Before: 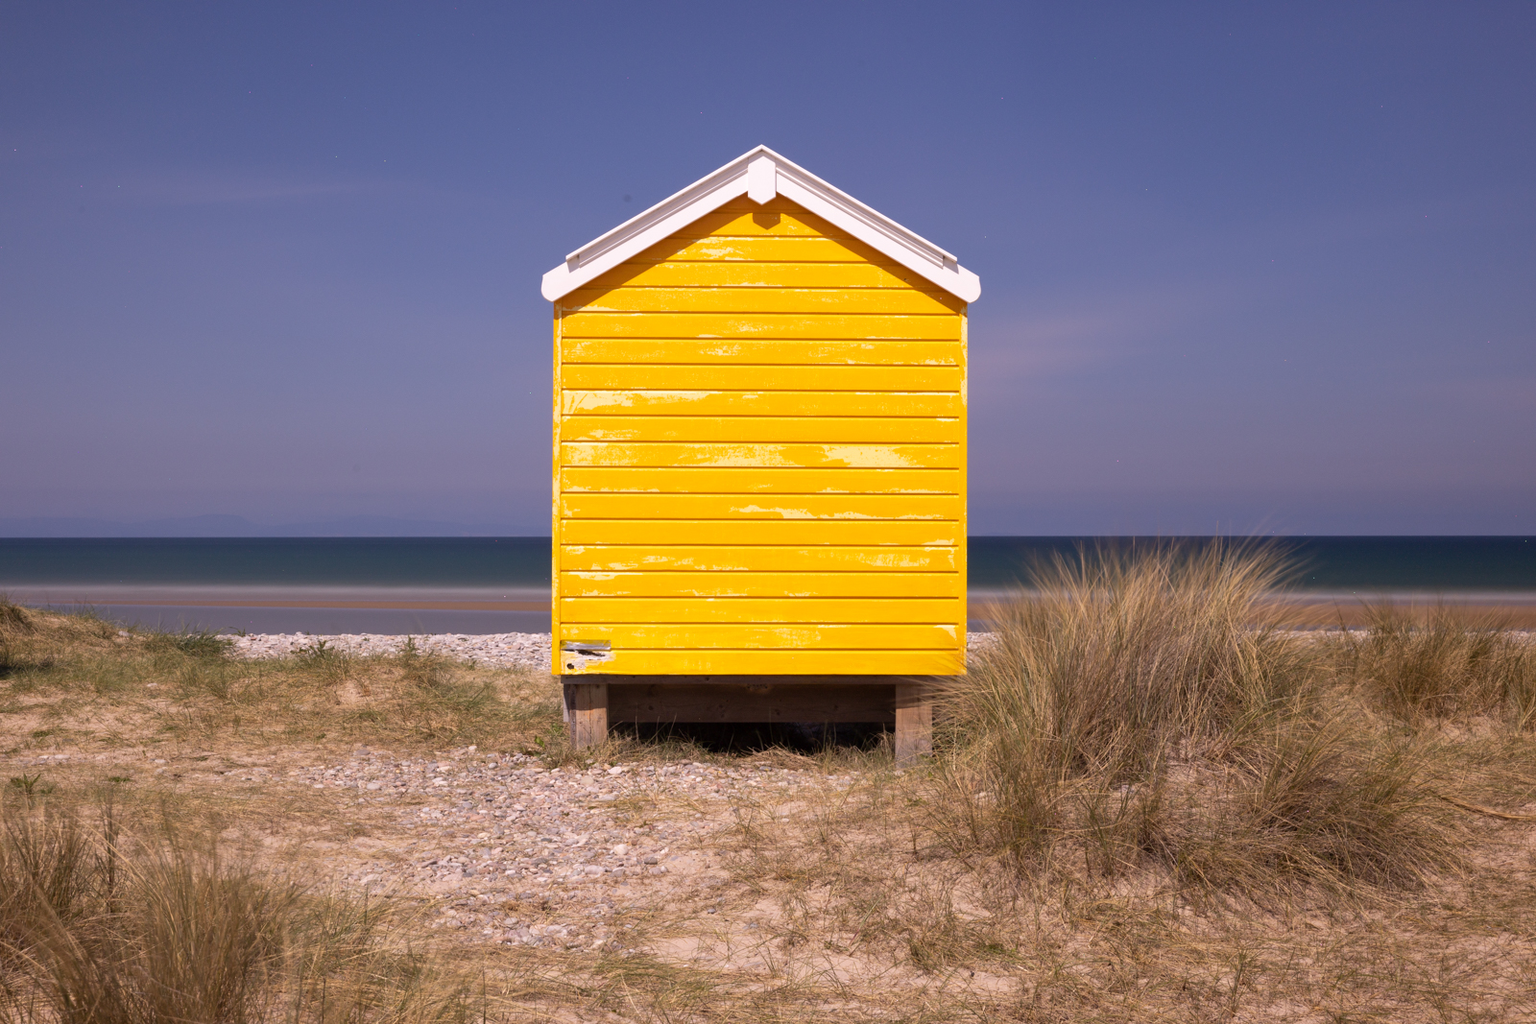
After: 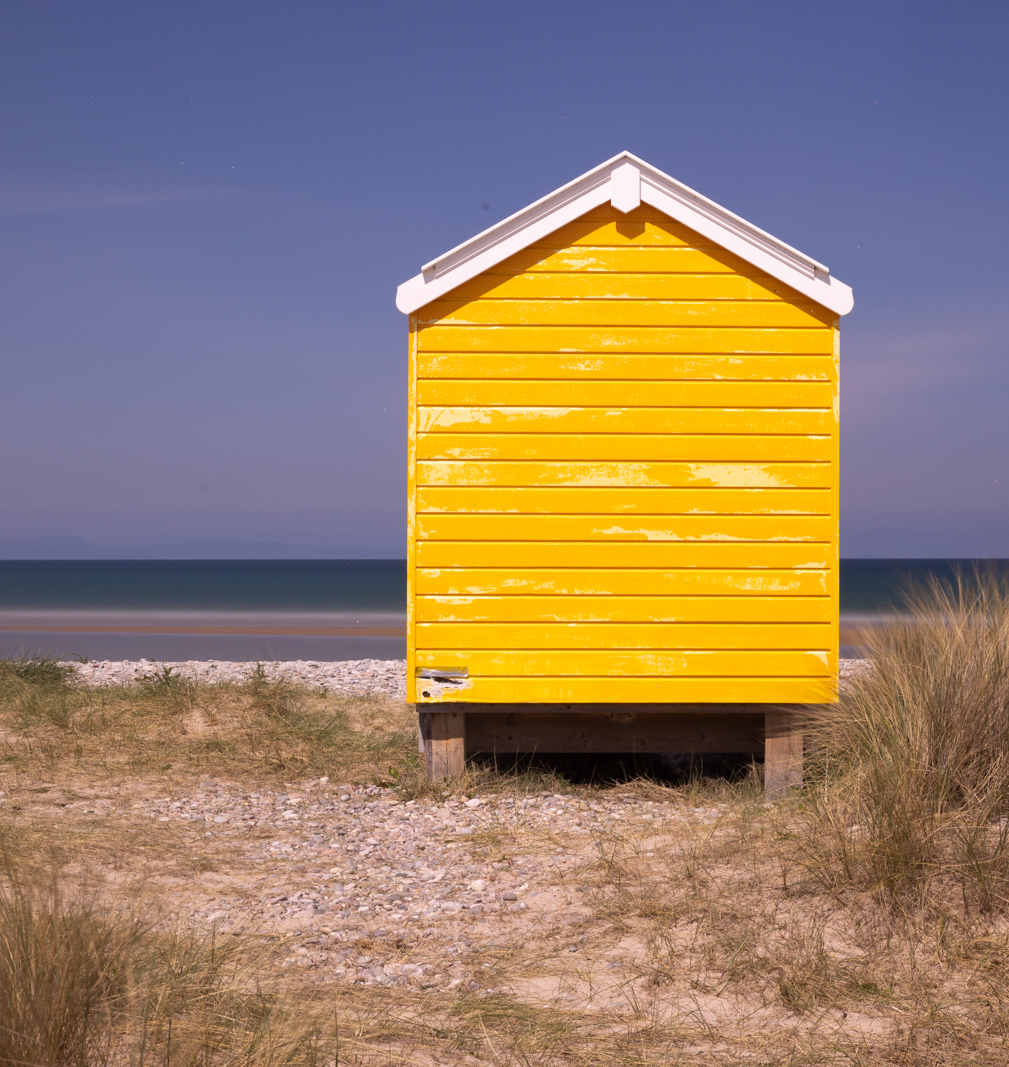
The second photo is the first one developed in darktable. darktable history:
crop: left 10.513%, right 26.391%
